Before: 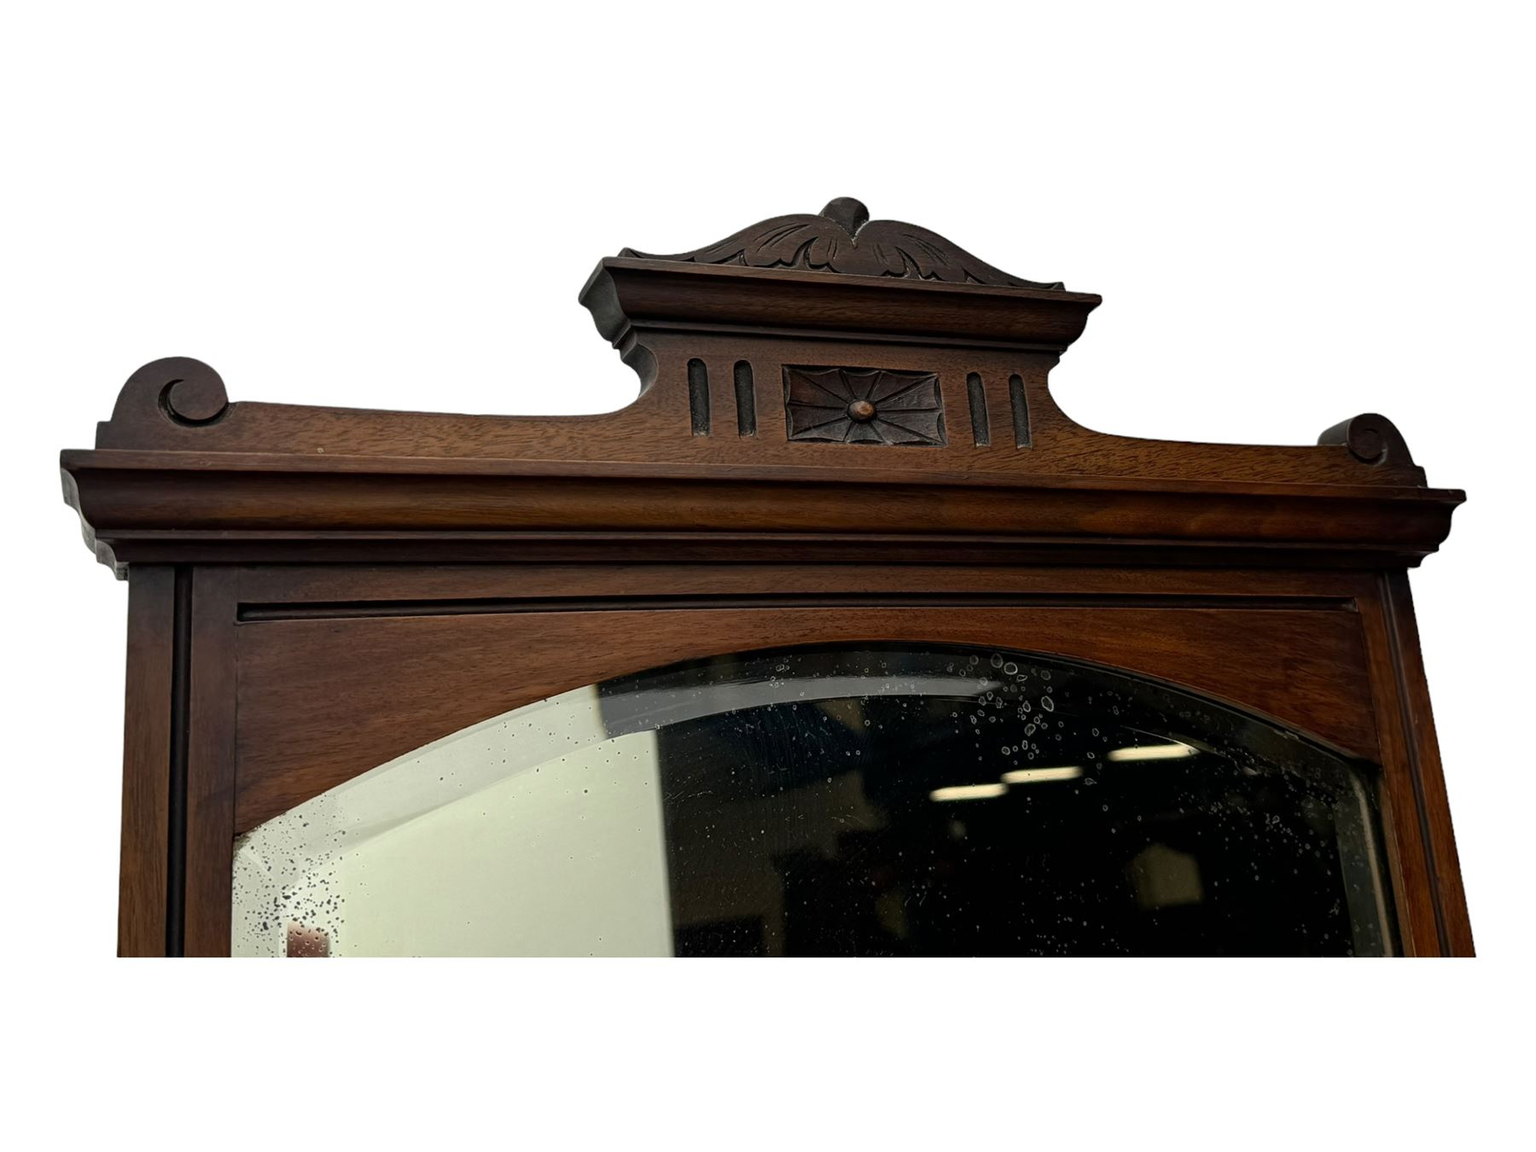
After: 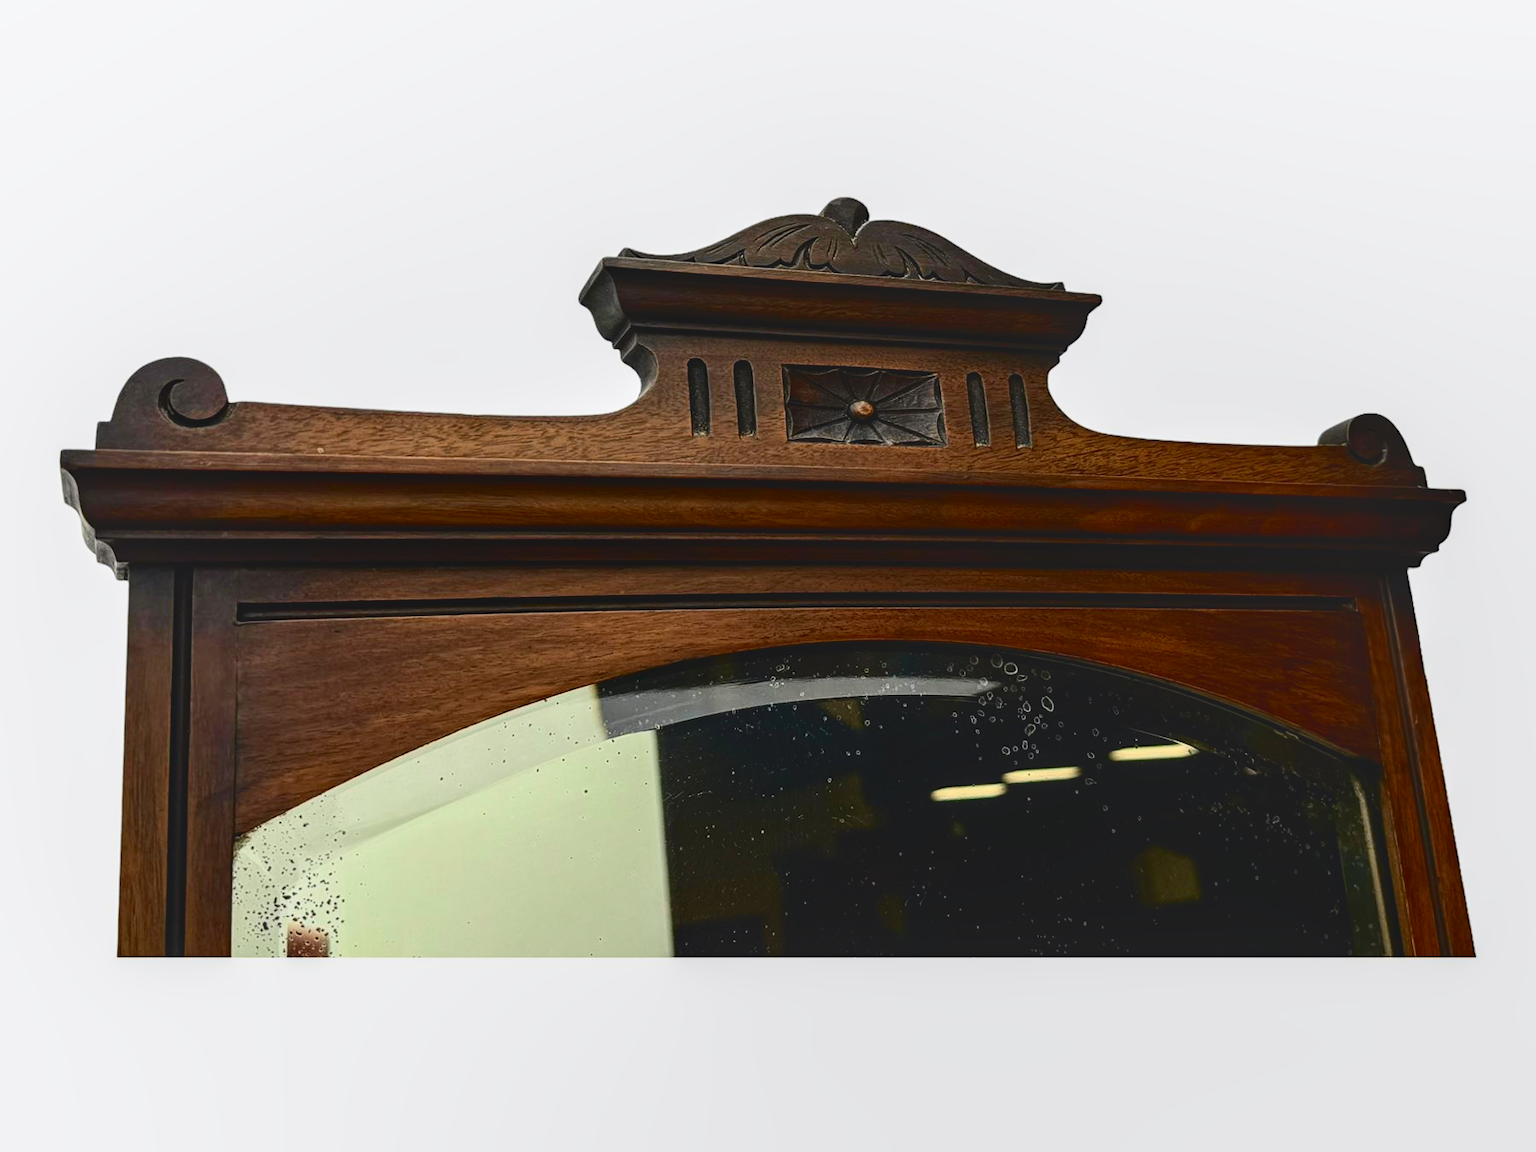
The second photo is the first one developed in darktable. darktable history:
local contrast: detail 115%
tone curve: curves: ch0 [(0, 0.023) (0.132, 0.075) (0.256, 0.2) (0.454, 0.495) (0.708, 0.78) (0.844, 0.896) (1, 0.98)]; ch1 [(0, 0) (0.37, 0.308) (0.478, 0.46) (0.499, 0.5) (0.513, 0.508) (0.526, 0.533) (0.59, 0.612) (0.764, 0.804) (1, 1)]; ch2 [(0, 0) (0.312, 0.313) (0.461, 0.454) (0.48, 0.477) (0.503, 0.5) (0.526, 0.54) (0.564, 0.595) (0.631, 0.676) (0.713, 0.767) (0.985, 0.966)], color space Lab, independent channels
